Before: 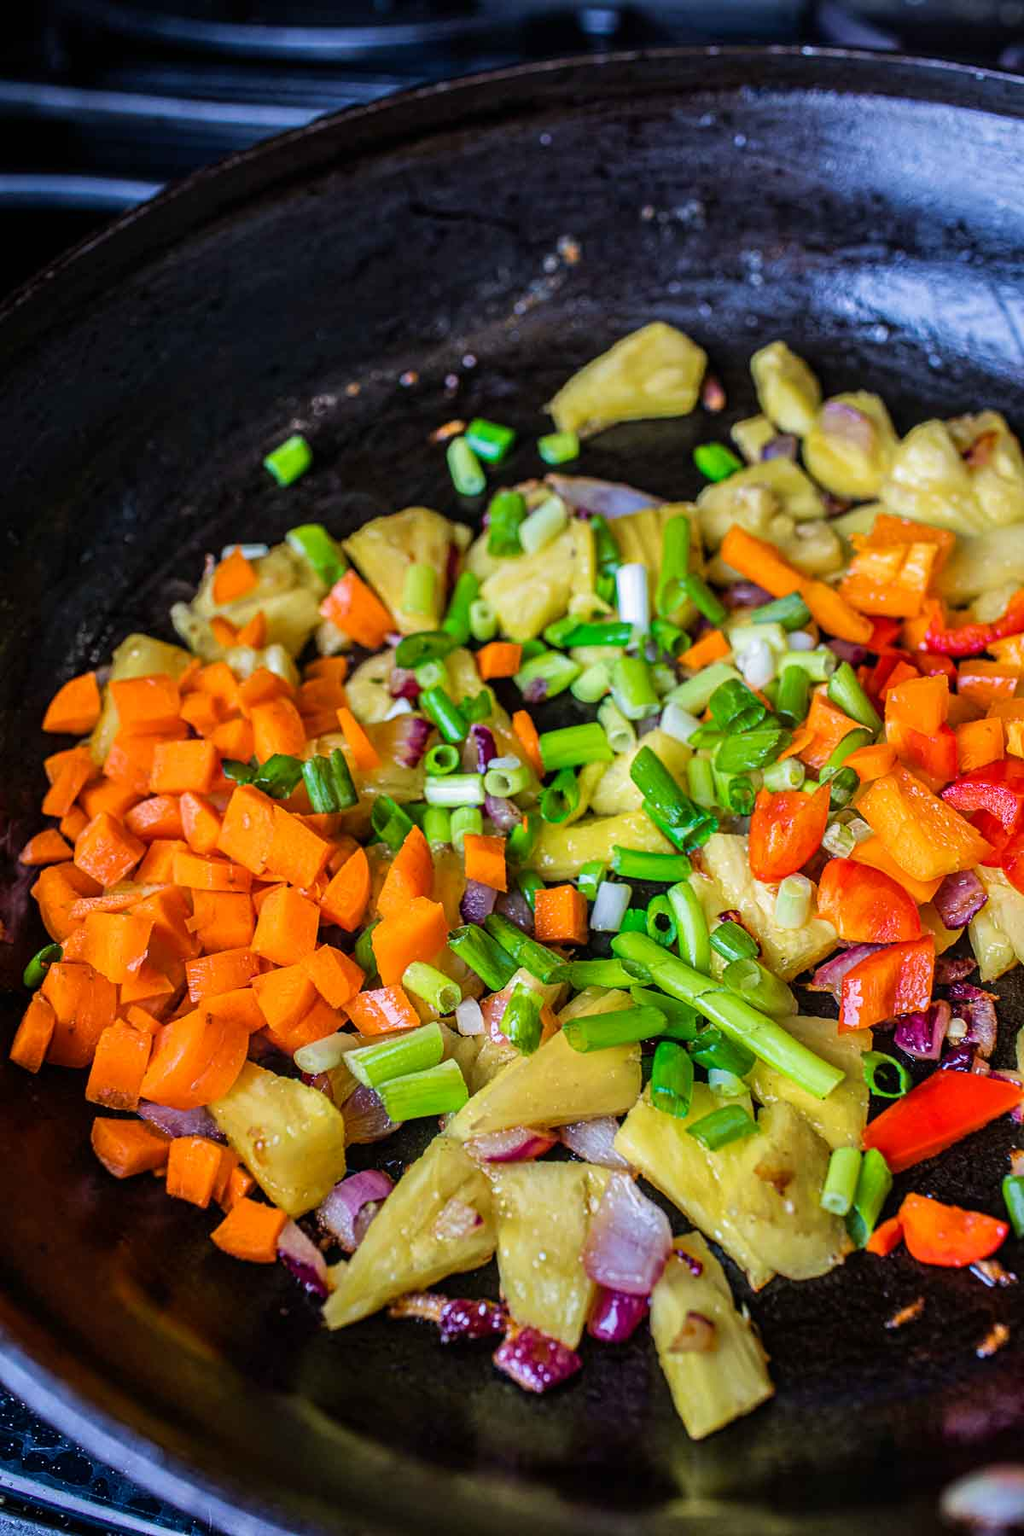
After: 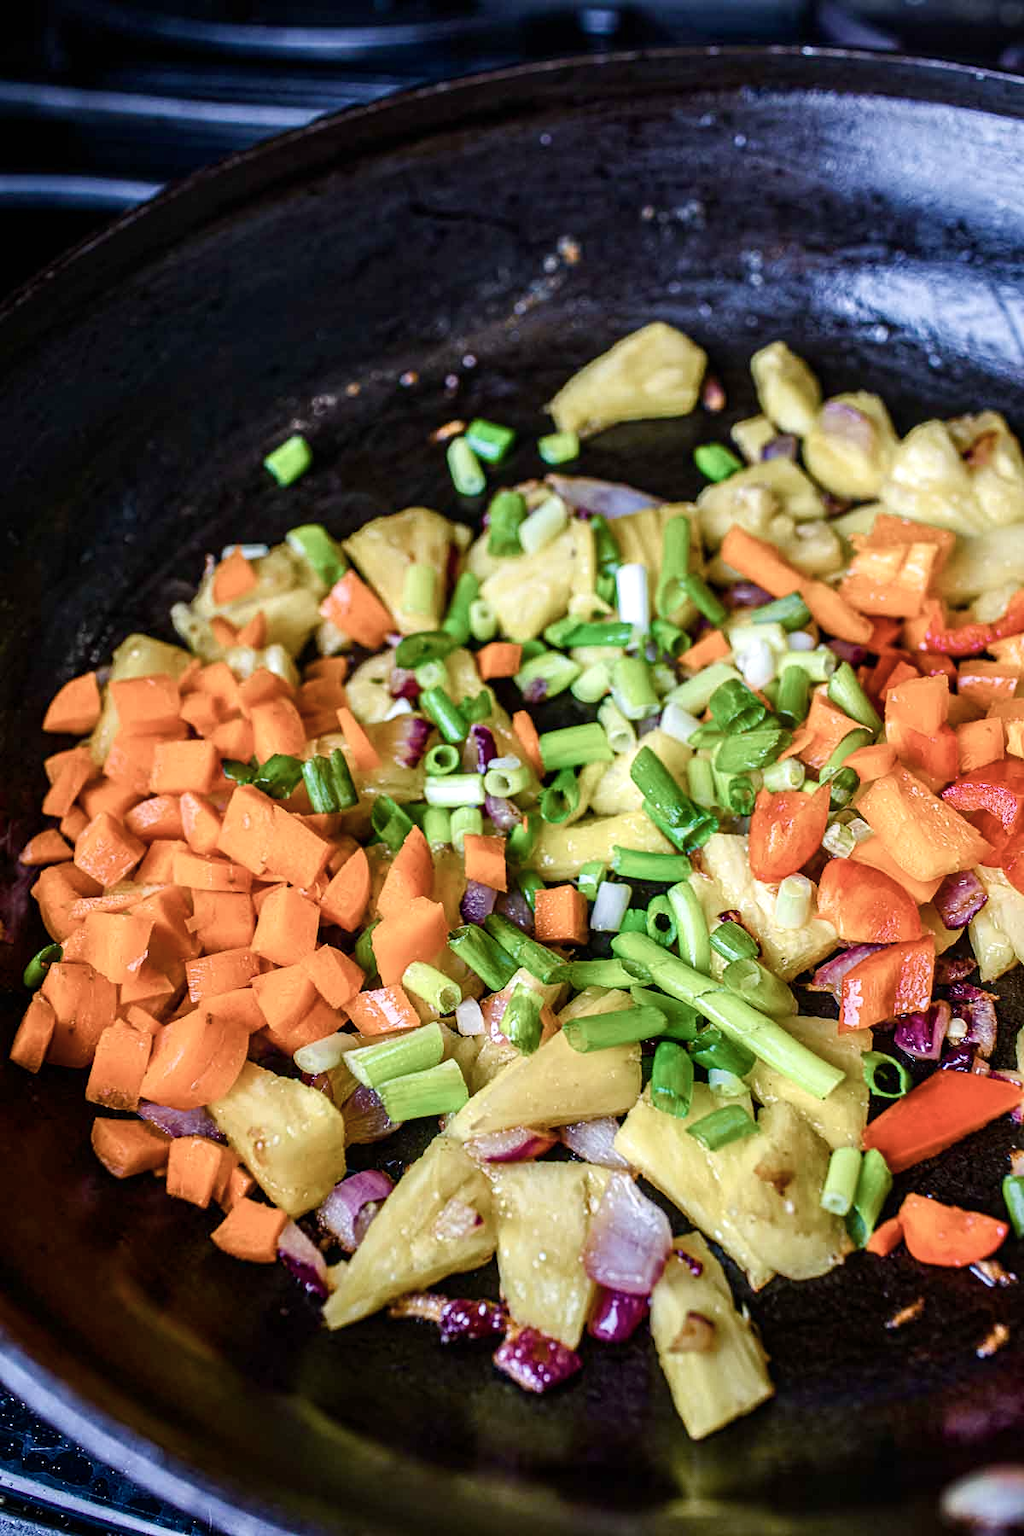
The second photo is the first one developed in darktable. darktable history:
color balance rgb: perceptual saturation grading › global saturation 20%, perceptual saturation grading › highlights -50.588%, perceptual saturation grading › shadows 30.203%, perceptual brilliance grading › highlights 8.031%, perceptual brilliance grading › mid-tones 4.27%, perceptual brilliance grading › shadows 2.066%, global vibrance 20%
contrast brightness saturation: contrast 0.102, saturation -0.29
